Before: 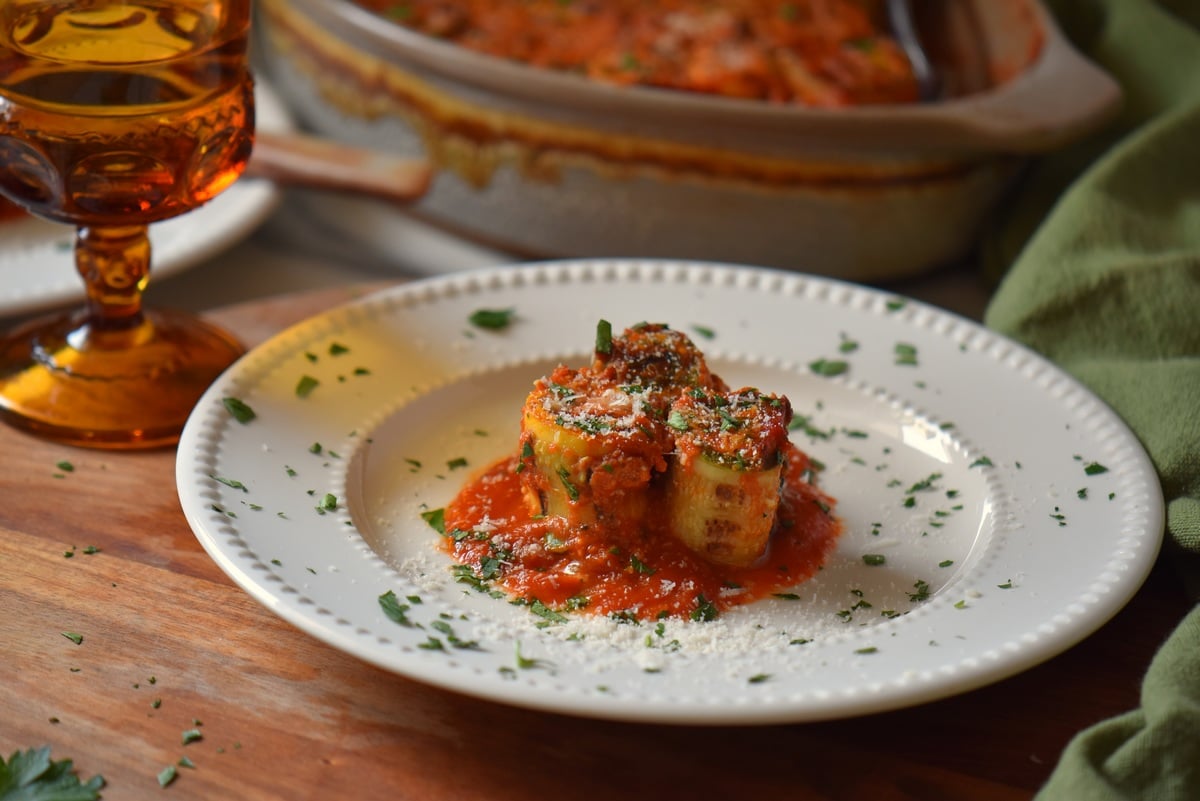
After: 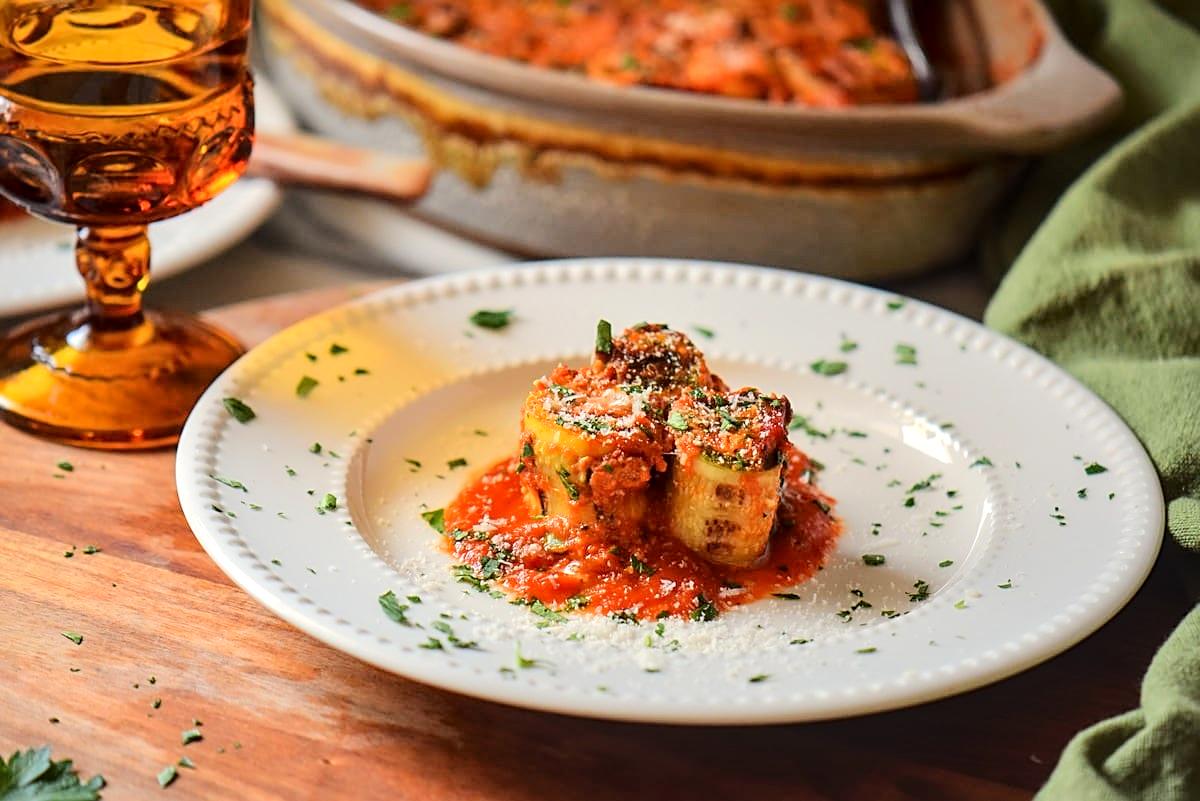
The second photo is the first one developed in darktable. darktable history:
tone equalizer: -7 EV 0.163 EV, -6 EV 0.577 EV, -5 EV 1.14 EV, -4 EV 1.31 EV, -3 EV 1.12 EV, -2 EV 0.6 EV, -1 EV 0.149 EV, edges refinement/feathering 500, mask exposure compensation -1.57 EV, preserve details no
sharpen: on, module defaults
local contrast: detail 130%
